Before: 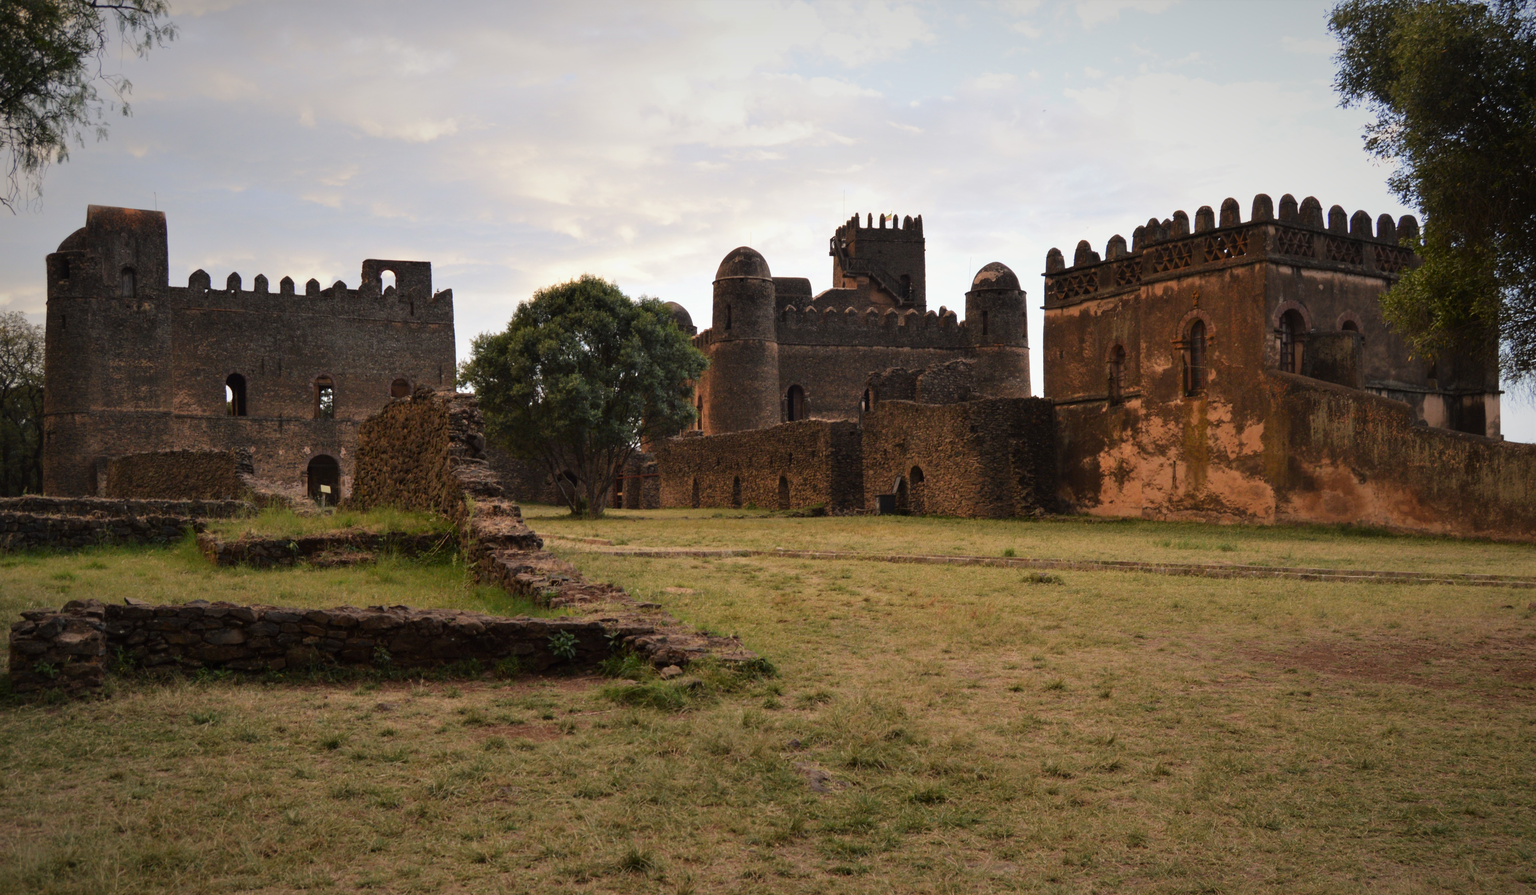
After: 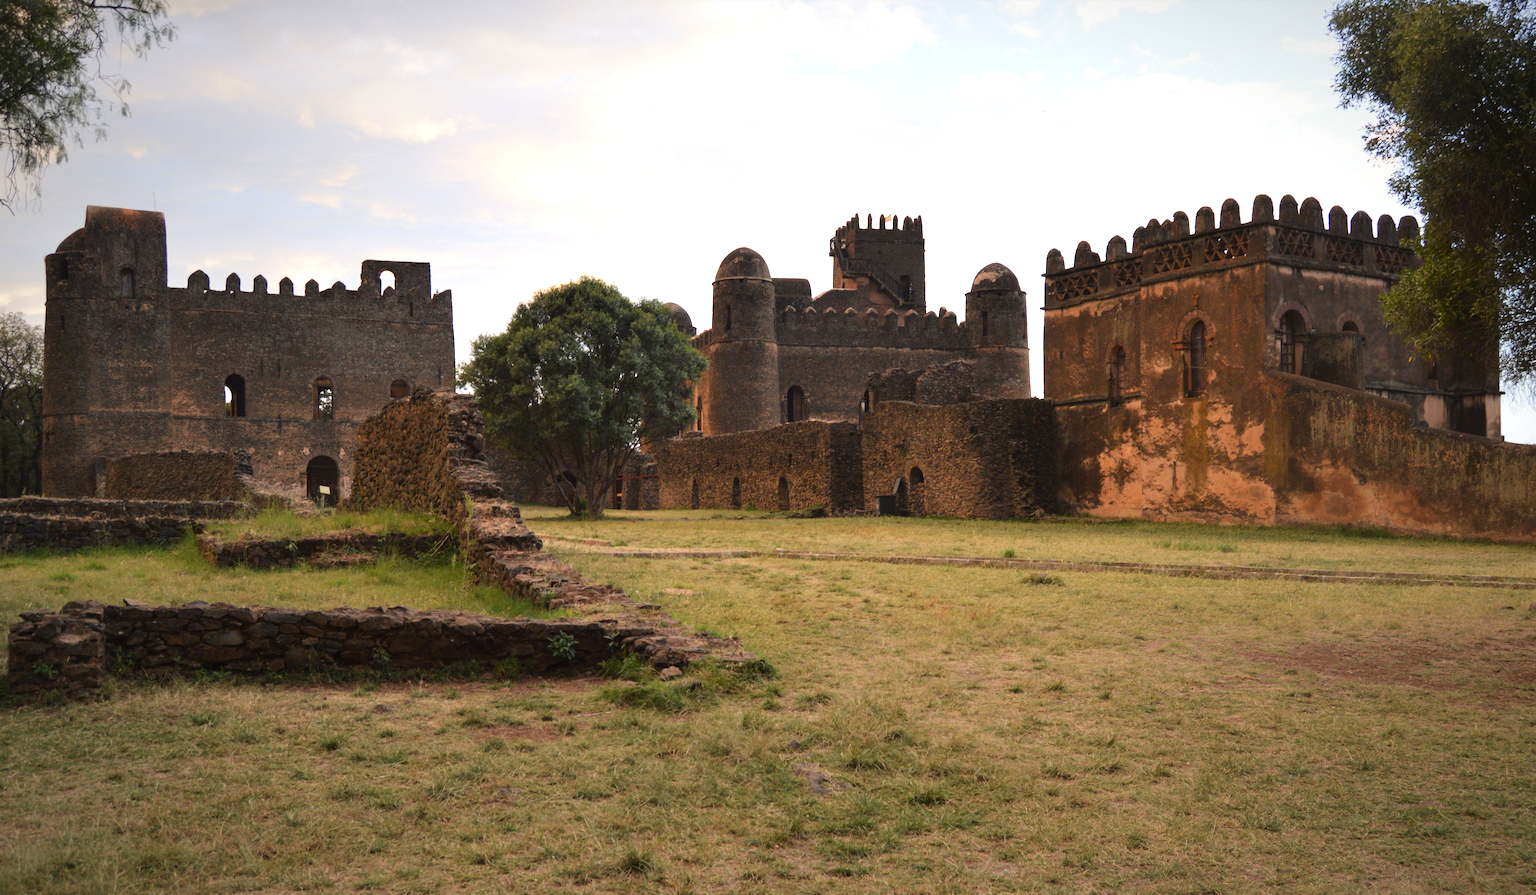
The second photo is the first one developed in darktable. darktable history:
local contrast: mode bilateral grid, contrast 100, coarseness 100, detail 91%, midtone range 0.2
crop and rotate: left 0.111%, bottom 0.007%
exposure: exposure 0.57 EV, compensate highlight preservation false
